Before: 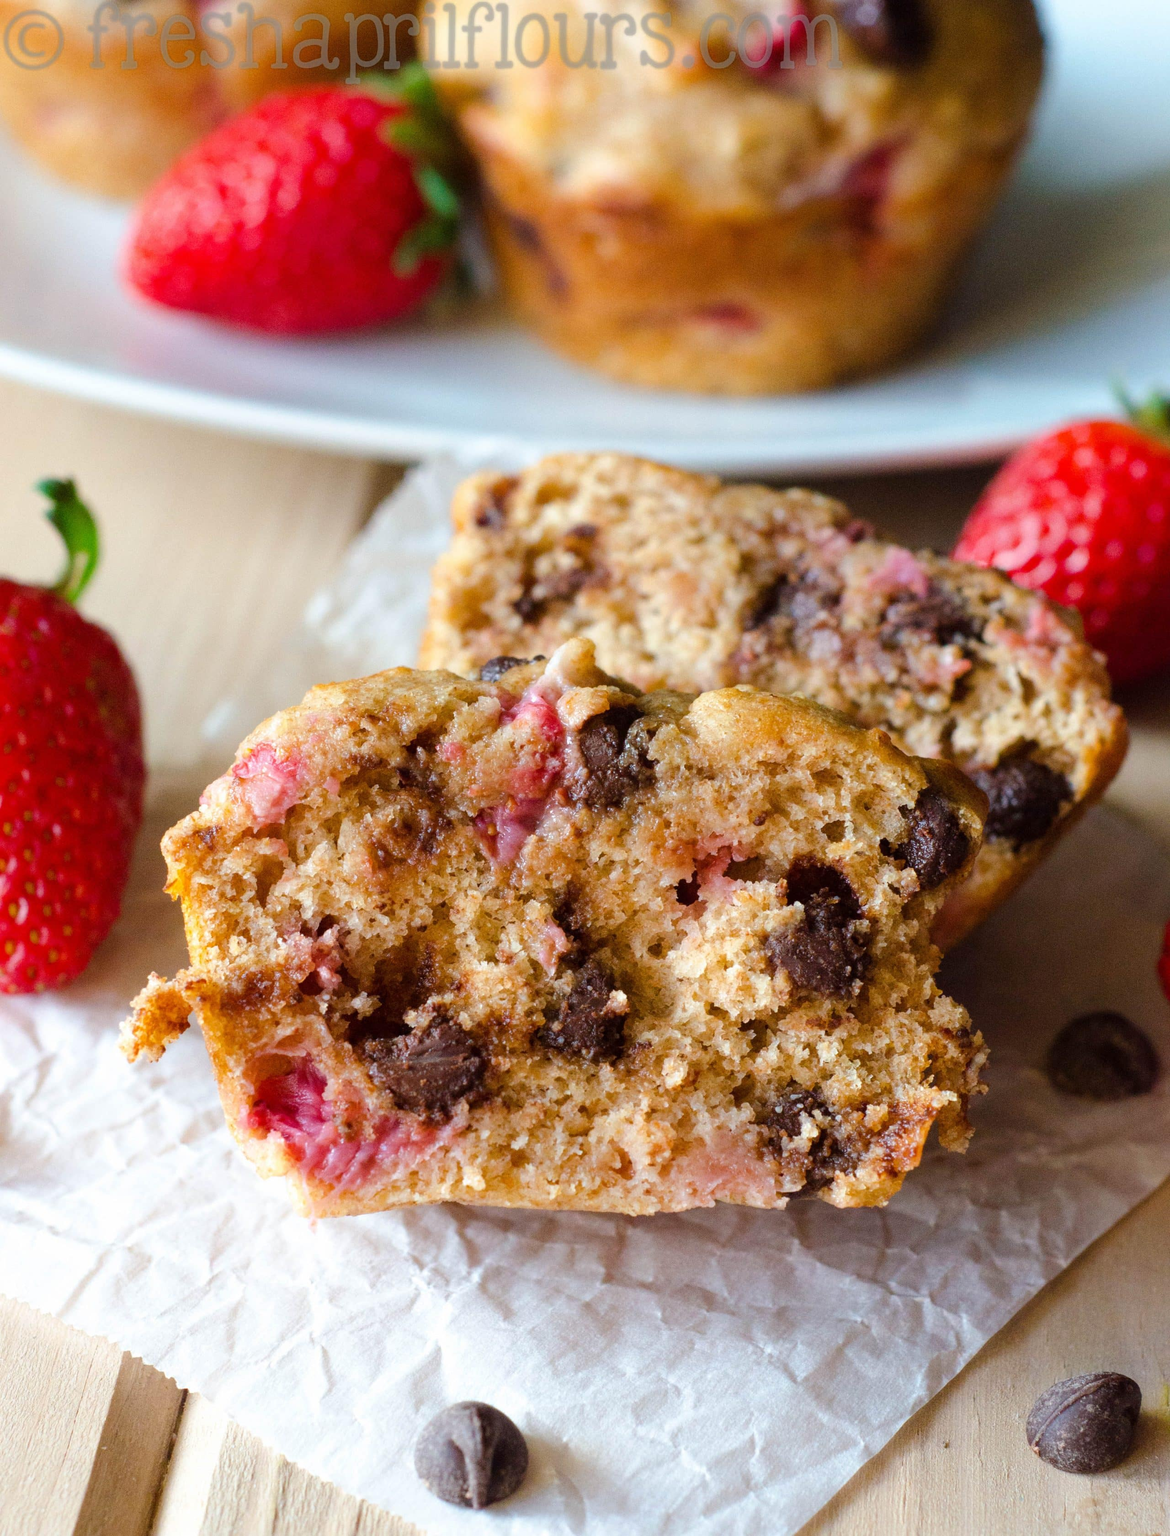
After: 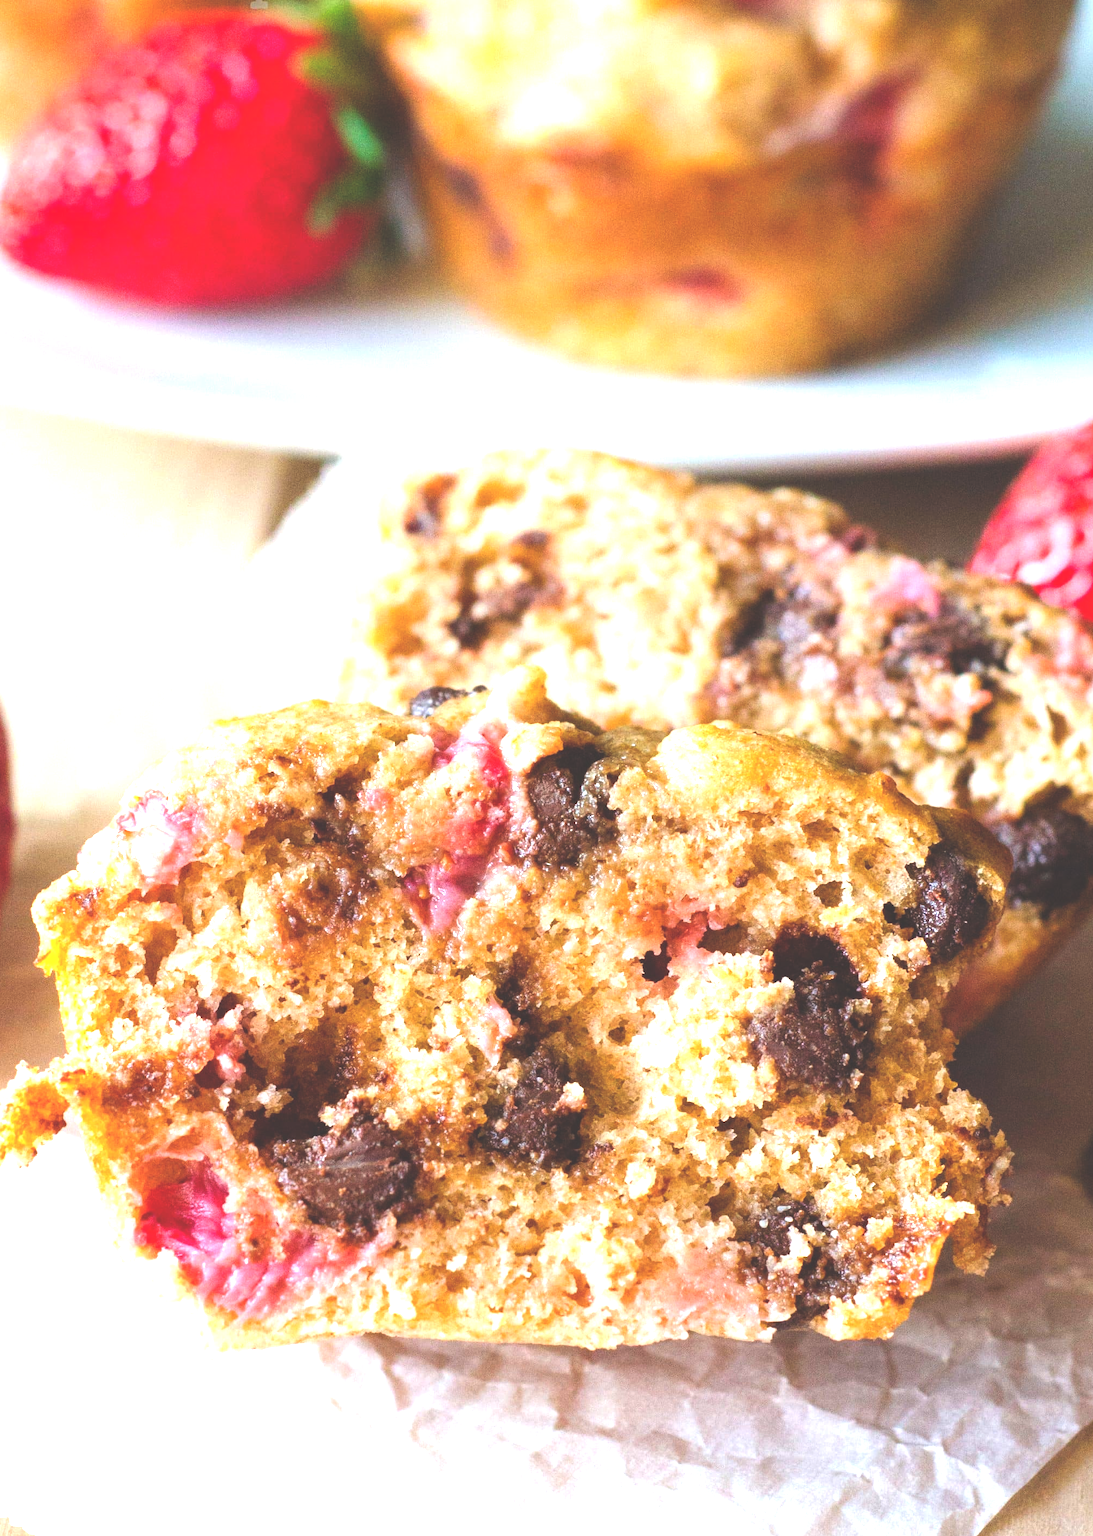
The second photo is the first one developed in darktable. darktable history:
levels: levels [0, 0.352, 0.703]
crop: left 11.519%, top 5.022%, right 9.59%, bottom 10.551%
exposure: black level correction -0.024, exposure -0.117 EV, compensate exposure bias true, compensate highlight preservation false
